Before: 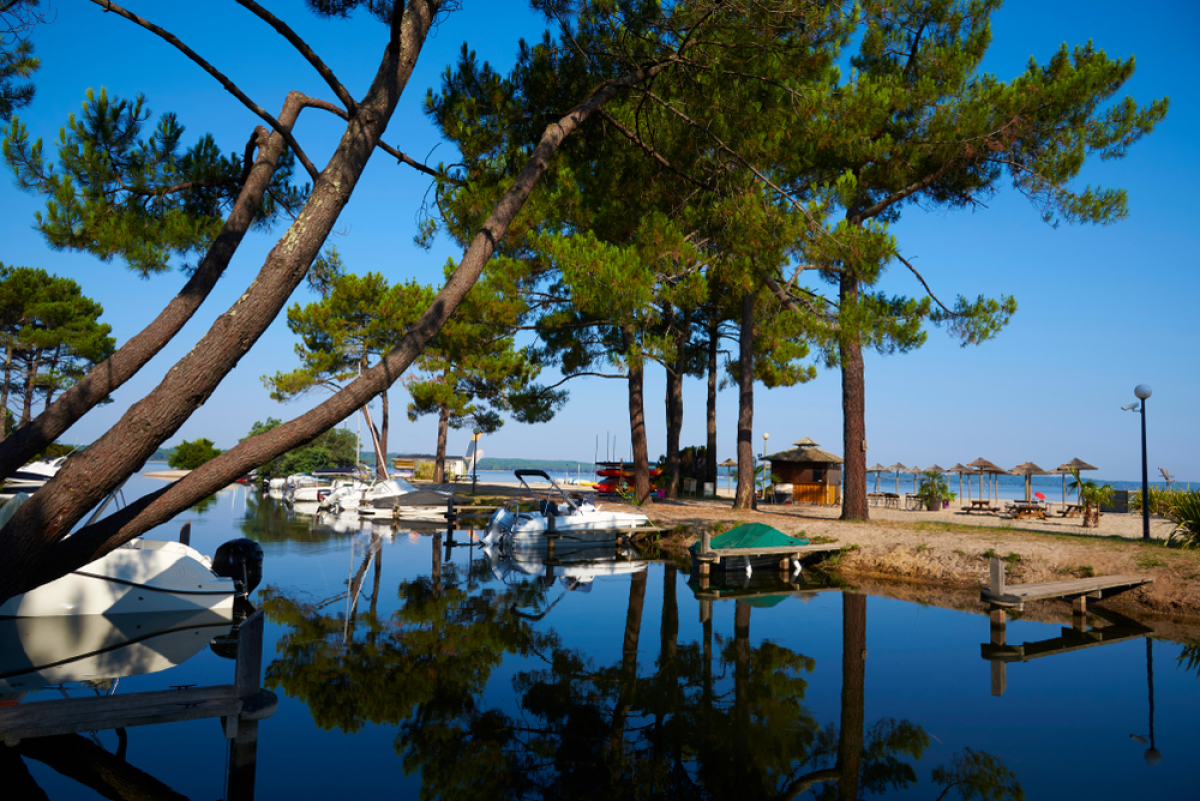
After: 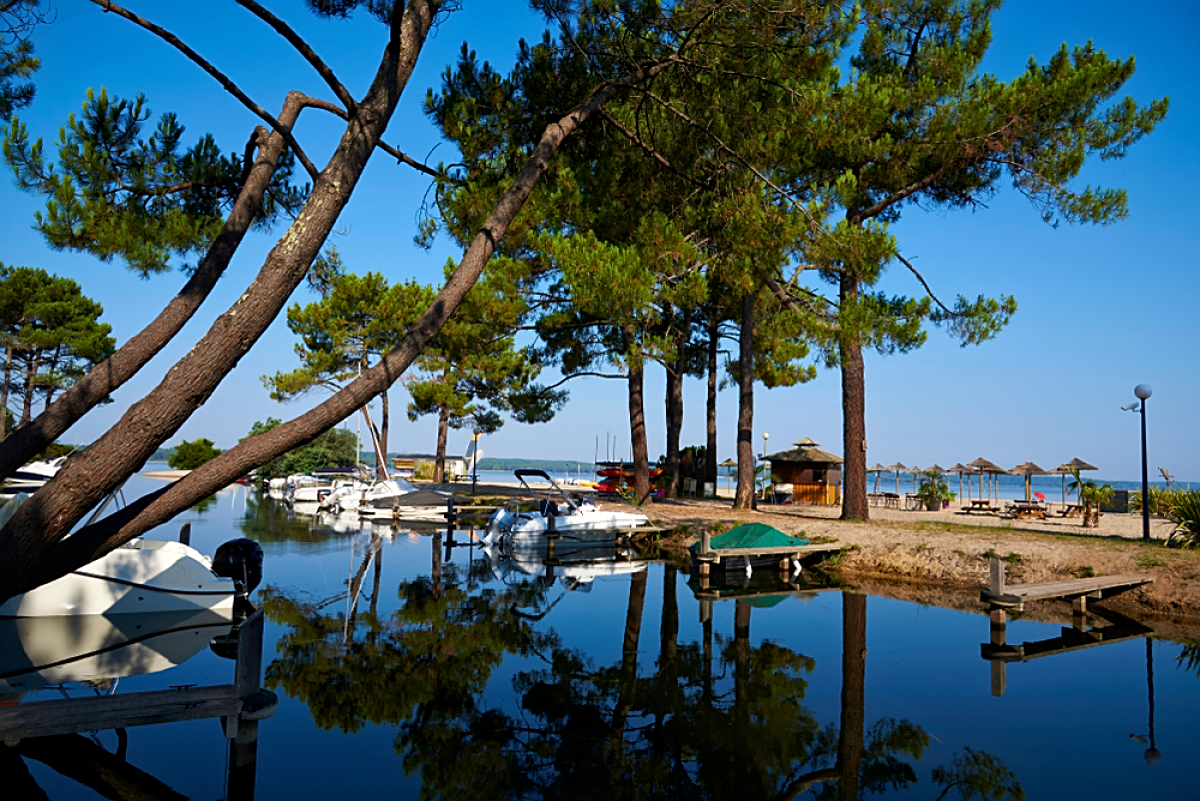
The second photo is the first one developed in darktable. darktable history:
local contrast: mode bilateral grid, contrast 28, coarseness 16, detail 116%, midtone range 0.2
sharpen: on, module defaults
